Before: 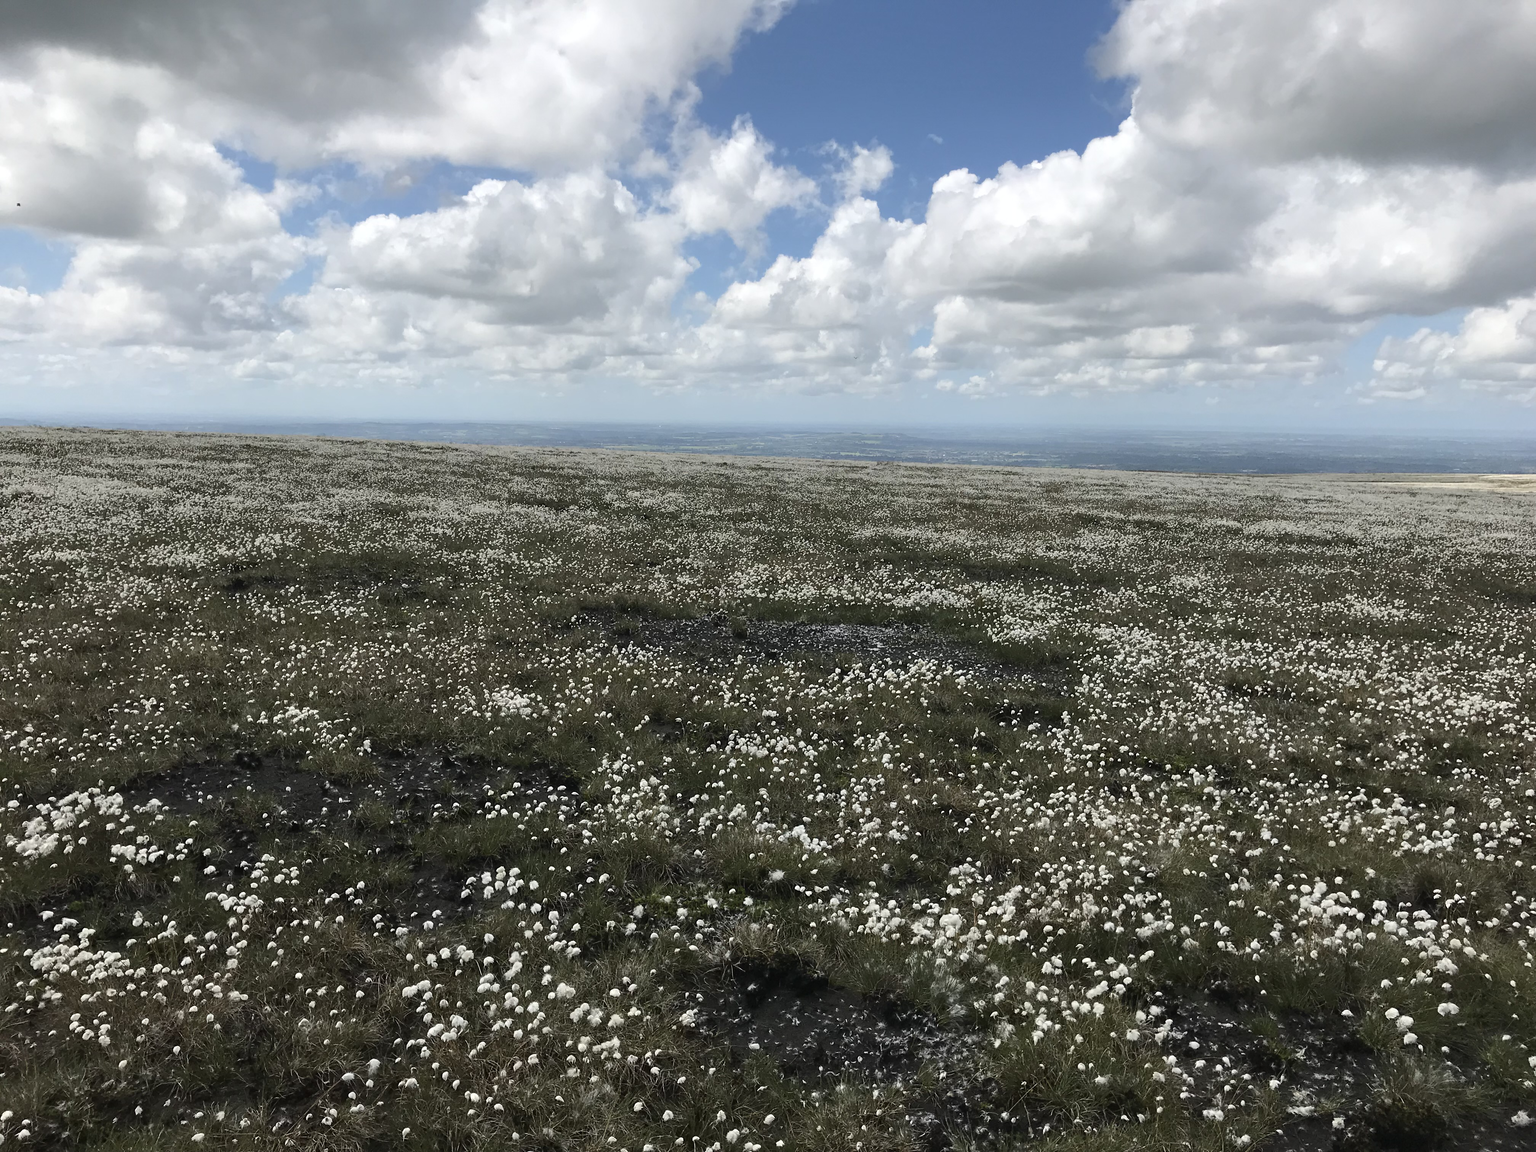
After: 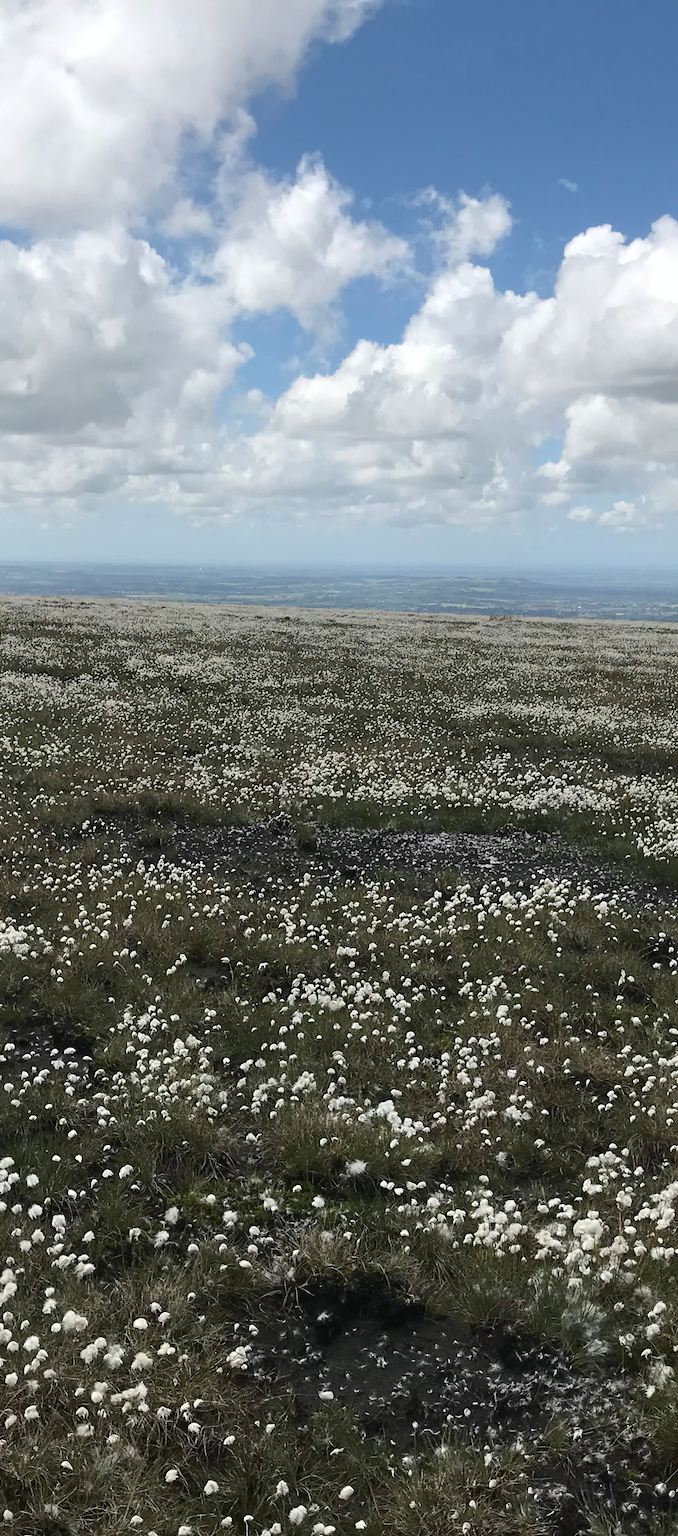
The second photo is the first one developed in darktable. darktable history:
crop: left 33.196%, right 33.674%
